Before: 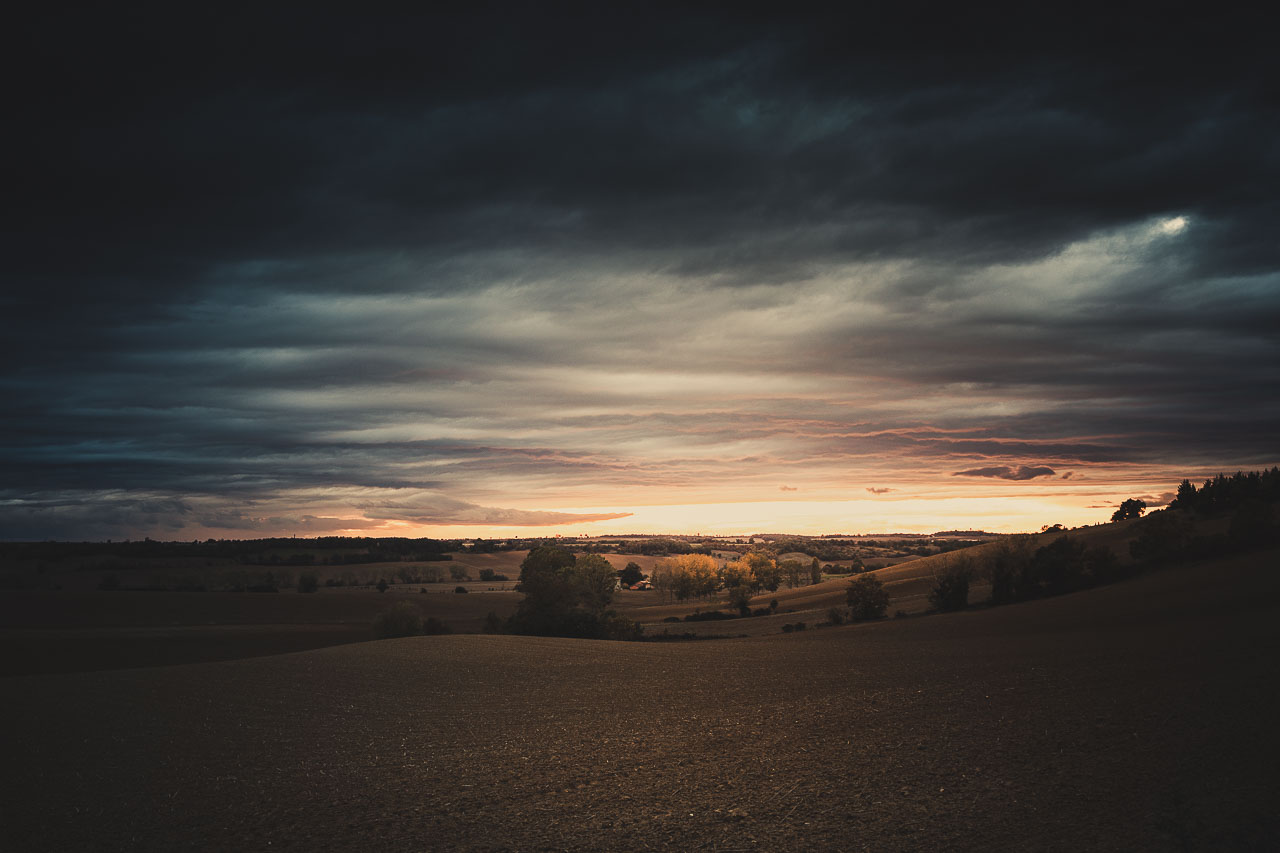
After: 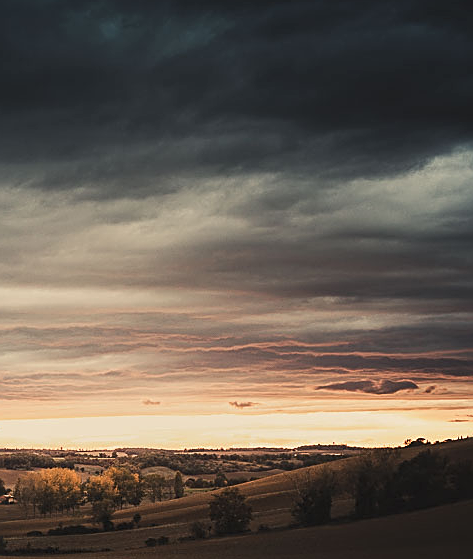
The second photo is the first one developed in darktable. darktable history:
crop and rotate: left 49.824%, top 10.091%, right 13.15%, bottom 24.314%
local contrast: highlights 104%, shadows 99%, detail 120%, midtone range 0.2
sharpen: on, module defaults
